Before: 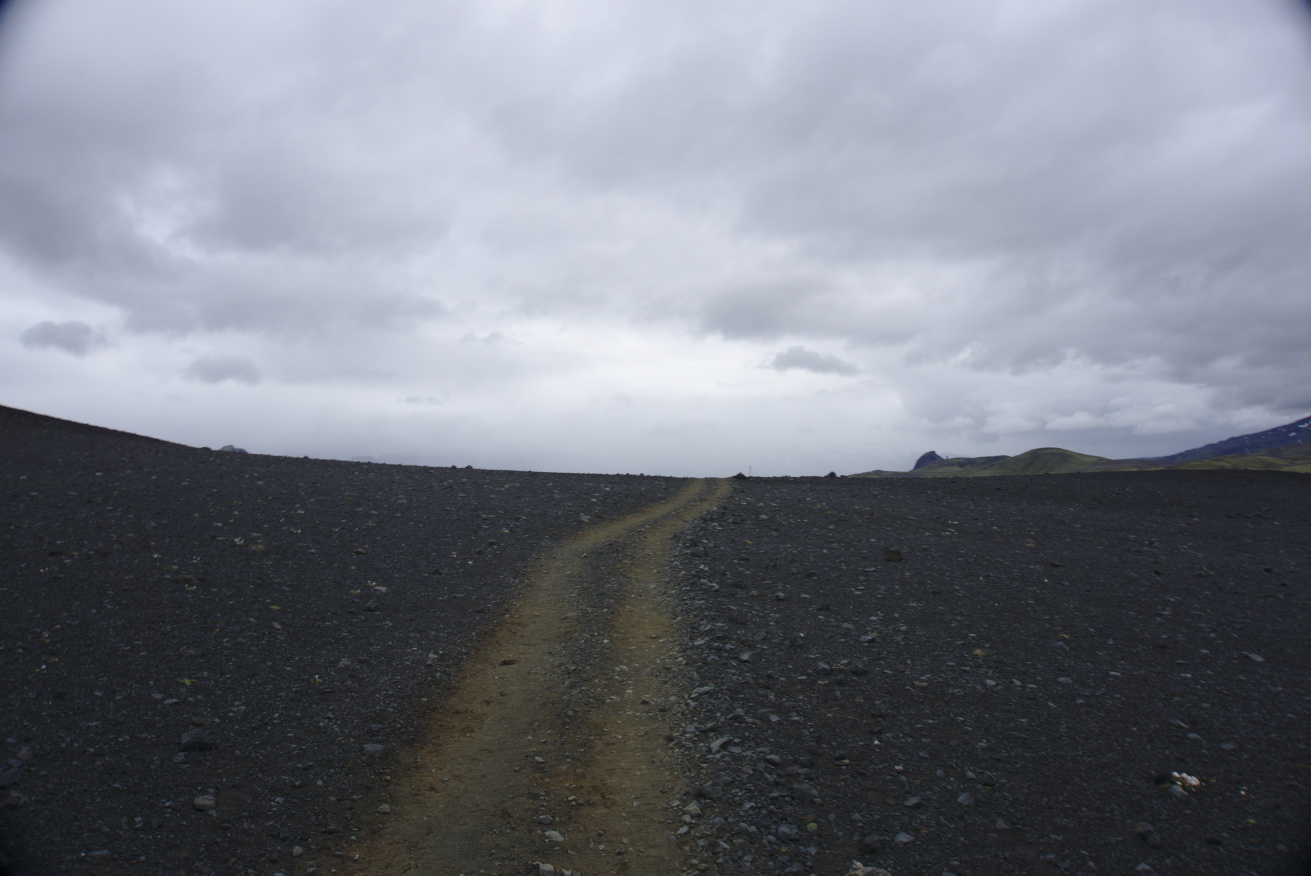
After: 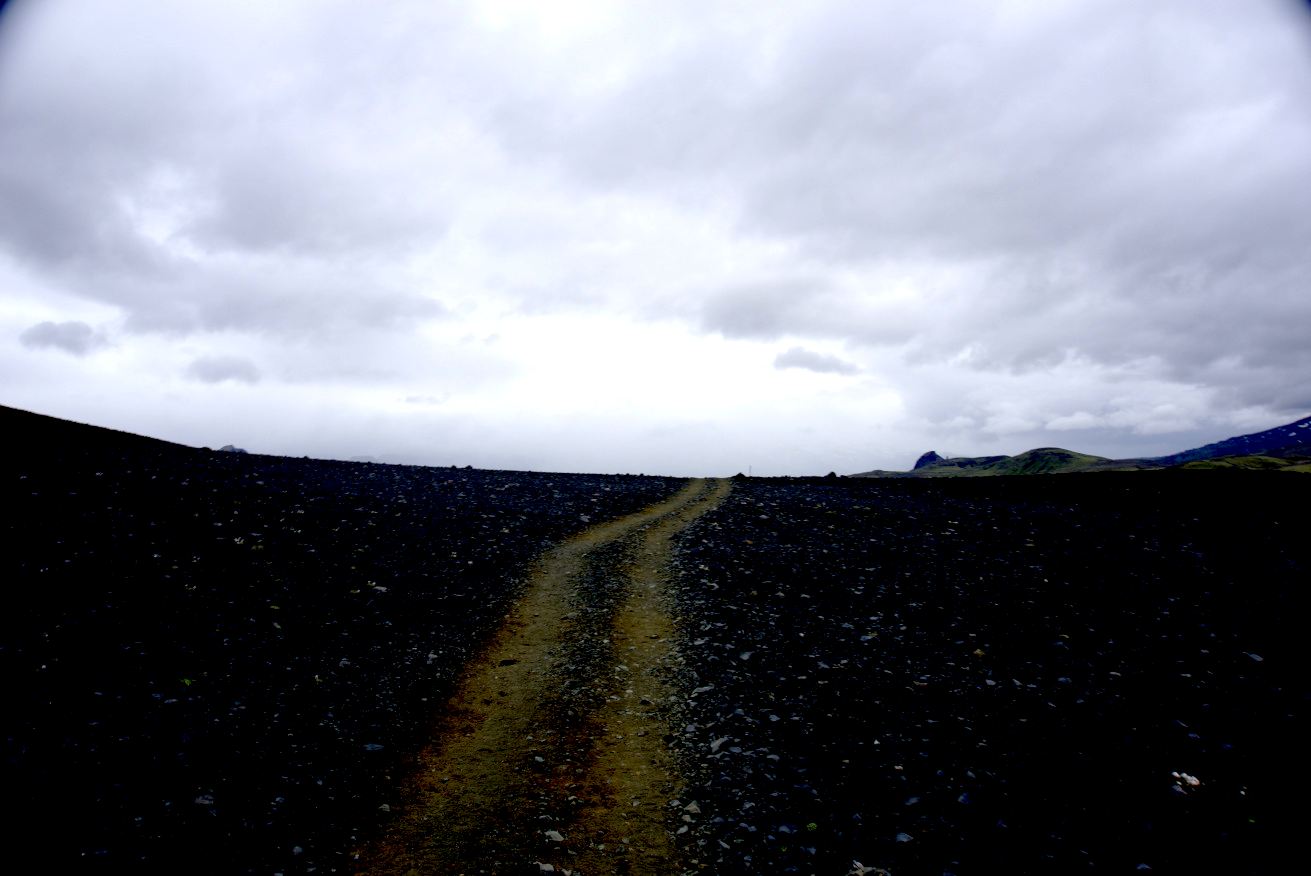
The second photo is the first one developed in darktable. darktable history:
exposure: black level correction 0.038, exposure 0.498 EV, compensate highlight preservation false
